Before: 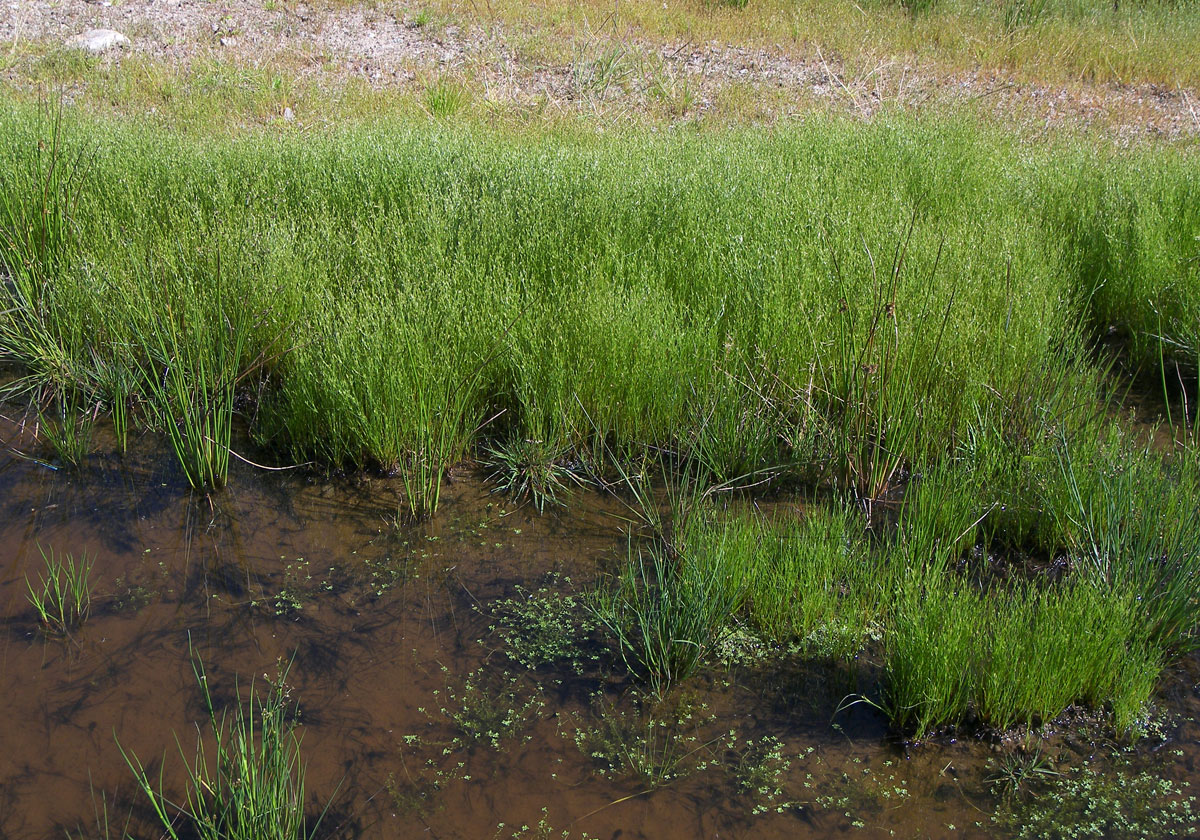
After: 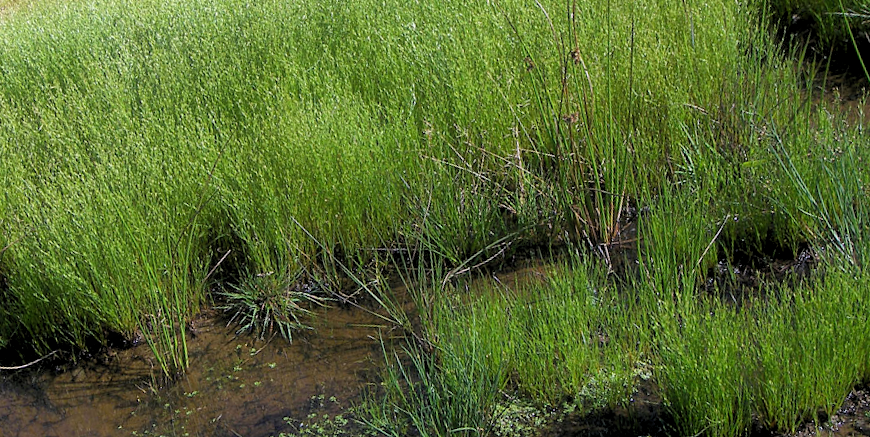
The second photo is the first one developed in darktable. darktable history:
contrast equalizer: y [[0.5, 0.486, 0.447, 0.446, 0.489, 0.5], [0.5 ×6], [0.5 ×6], [0 ×6], [0 ×6]]
rotate and perspective: rotation -14.8°, crop left 0.1, crop right 0.903, crop top 0.25, crop bottom 0.748
bloom: size 16%, threshold 98%, strength 20%
rgb levels: levels [[0.01, 0.419, 0.839], [0, 0.5, 1], [0, 0.5, 1]]
crop and rotate: left 20.74%, top 7.912%, right 0.375%, bottom 13.378%
